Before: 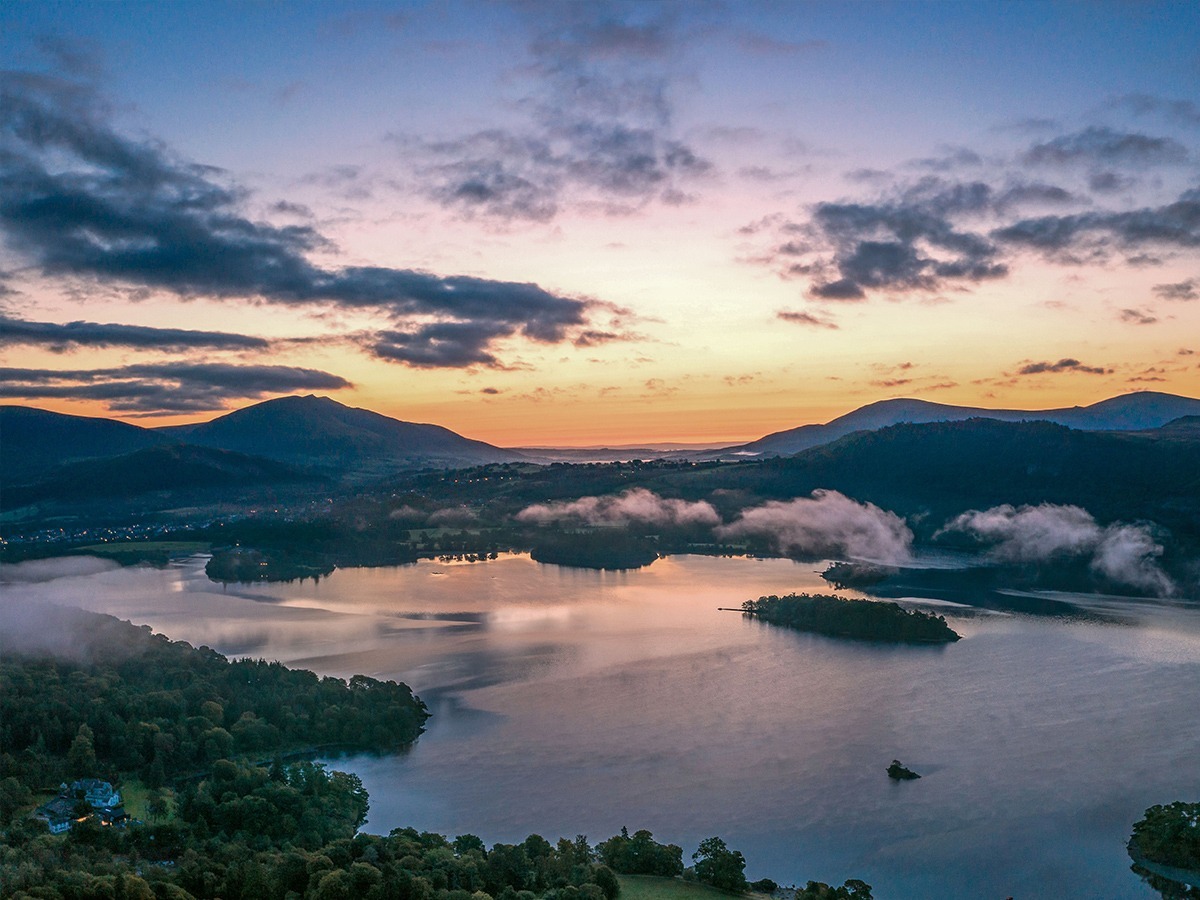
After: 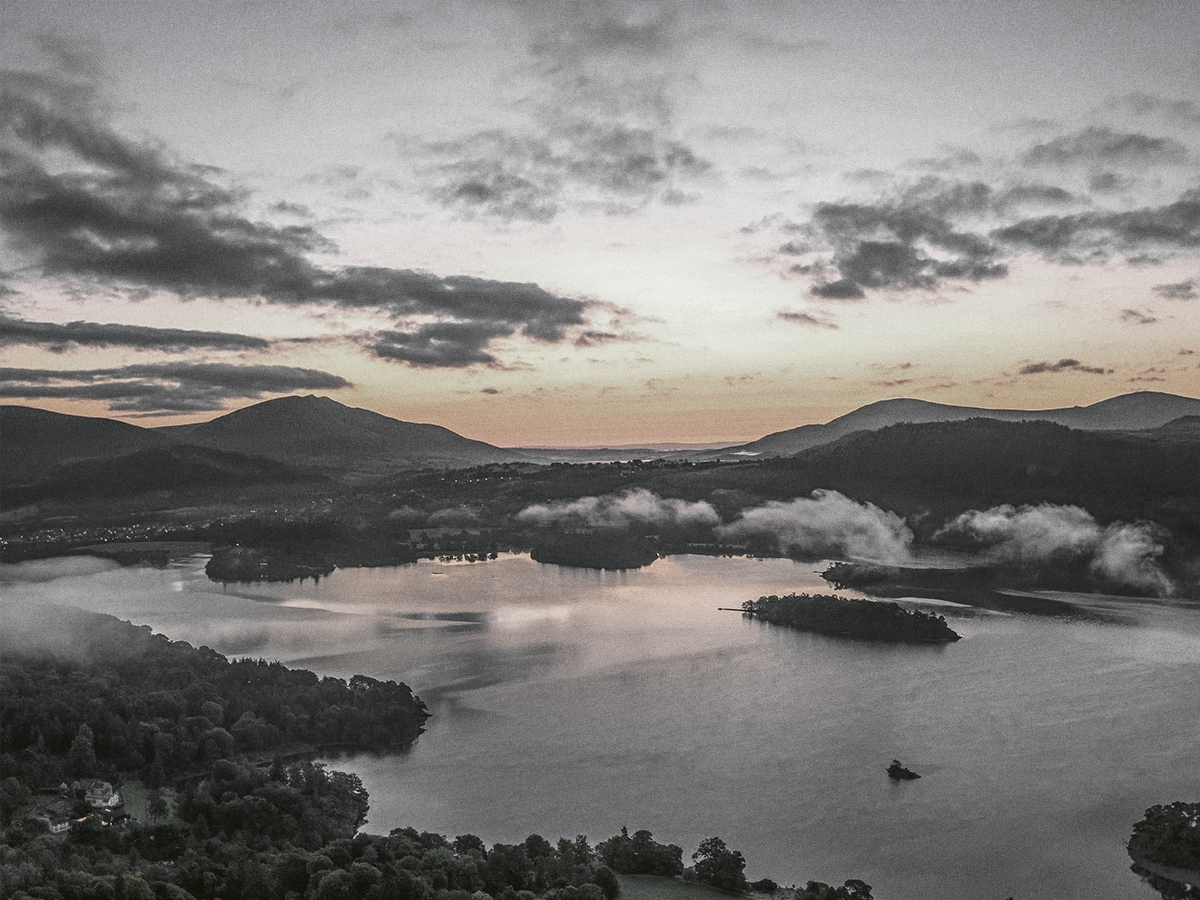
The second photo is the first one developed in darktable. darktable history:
grain: on, module defaults
color balance: lift [1.004, 1.002, 1.002, 0.998], gamma [1, 1.007, 1.002, 0.993], gain [1, 0.977, 1.013, 1.023], contrast -3.64%
color zones: curves: ch0 [(0, 0.613) (0.01, 0.613) (0.245, 0.448) (0.498, 0.529) (0.642, 0.665) (0.879, 0.777) (0.99, 0.613)]; ch1 [(0, 0.035) (0.121, 0.189) (0.259, 0.197) (0.415, 0.061) (0.589, 0.022) (0.732, 0.022) (0.857, 0.026) (0.991, 0.053)]
